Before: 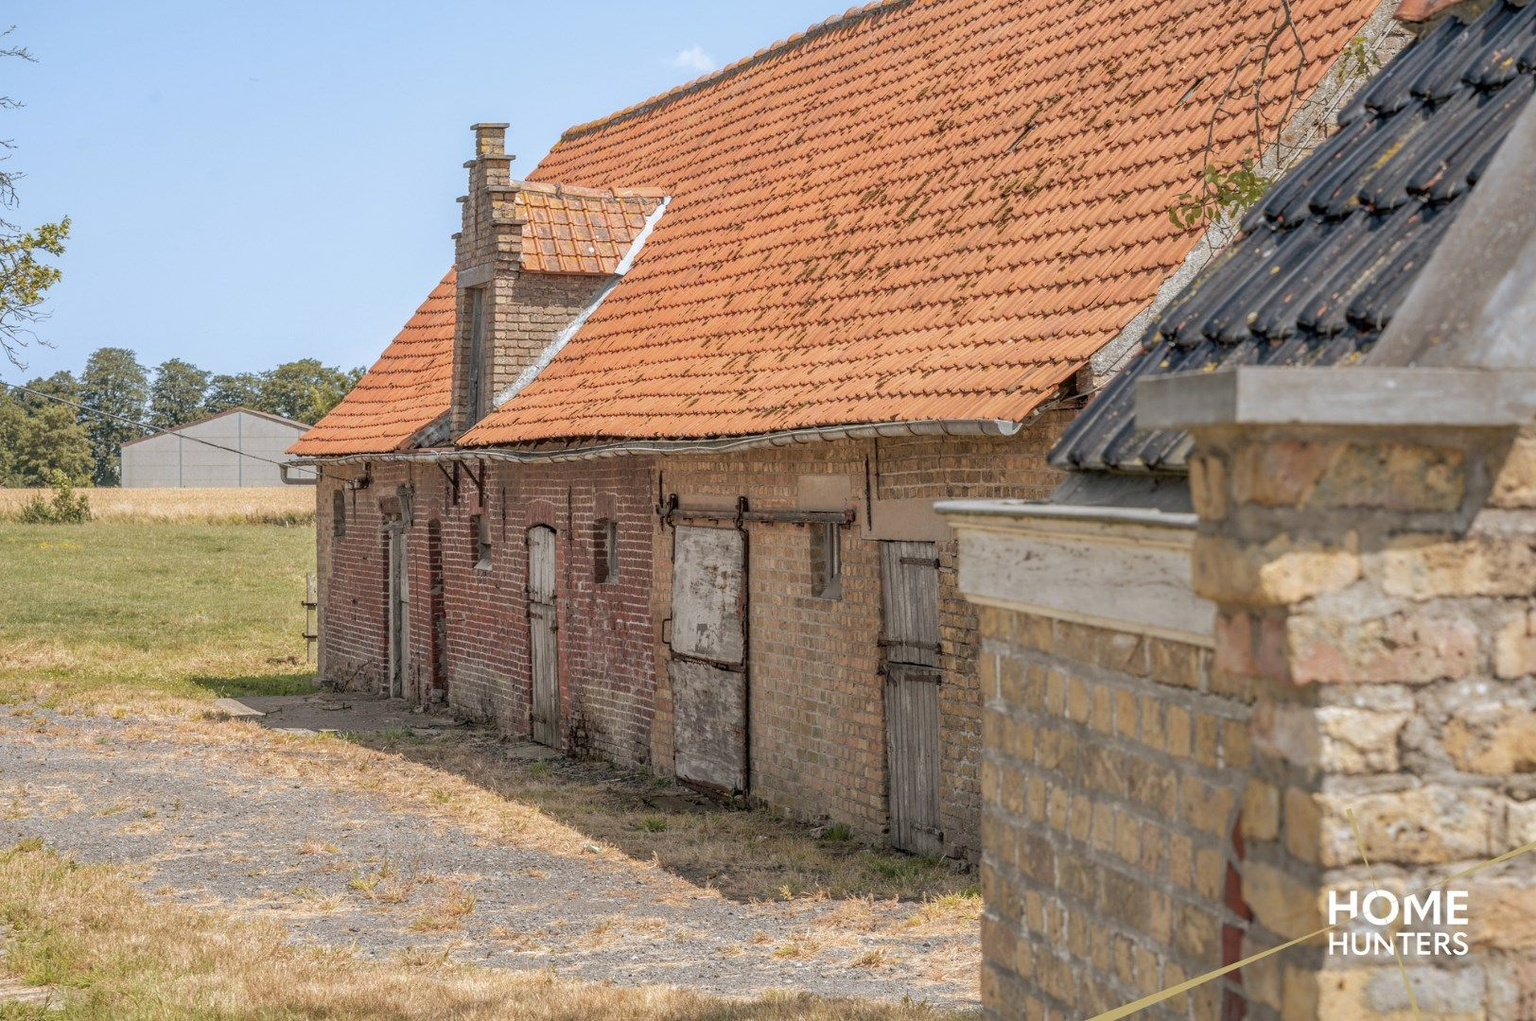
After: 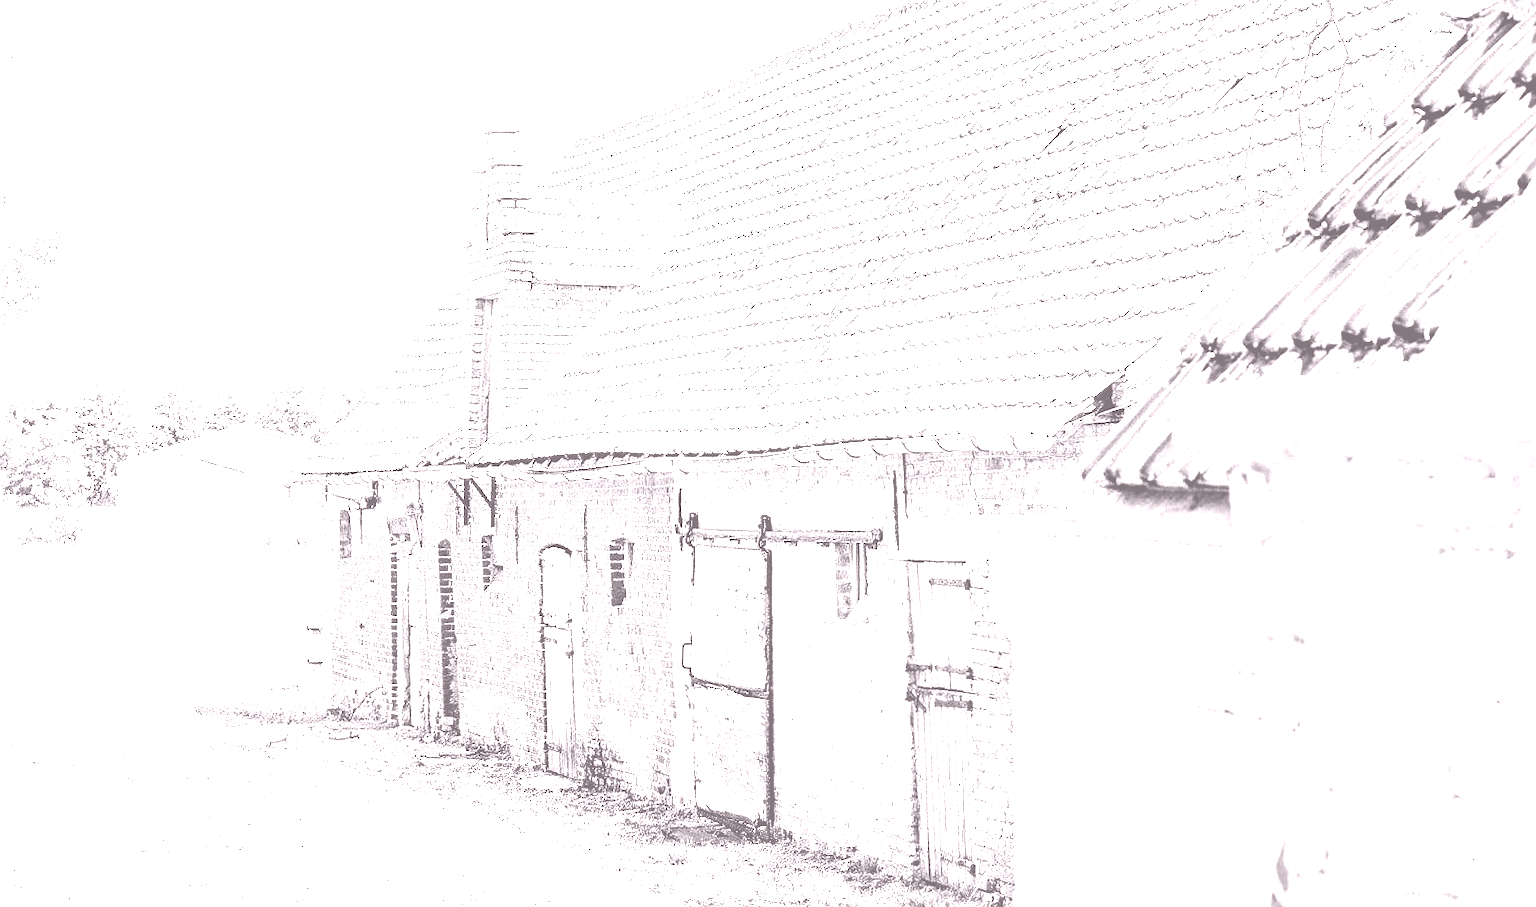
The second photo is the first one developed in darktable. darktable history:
exposure: black level correction 0, exposure 0.7 EV, compensate exposure bias true, compensate highlight preservation false
crop and rotate: angle 0.2°, left 0.275%, right 3.127%, bottom 14.18%
colorize: hue 25.2°, saturation 83%, source mix 82%, lightness 79%, version 1
tone equalizer: on, module defaults
contrast brightness saturation: contrast 0.21, brightness -0.11, saturation 0.21
sharpen: radius 0.969, amount 0.604
base curve: curves: ch0 [(0, 0) (0, 0) (0.002, 0.001) (0.008, 0.003) (0.019, 0.011) (0.037, 0.037) (0.064, 0.11) (0.102, 0.232) (0.152, 0.379) (0.216, 0.524) (0.296, 0.665) (0.394, 0.789) (0.512, 0.881) (0.651, 0.945) (0.813, 0.986) (1, 1)], preserve colors none
